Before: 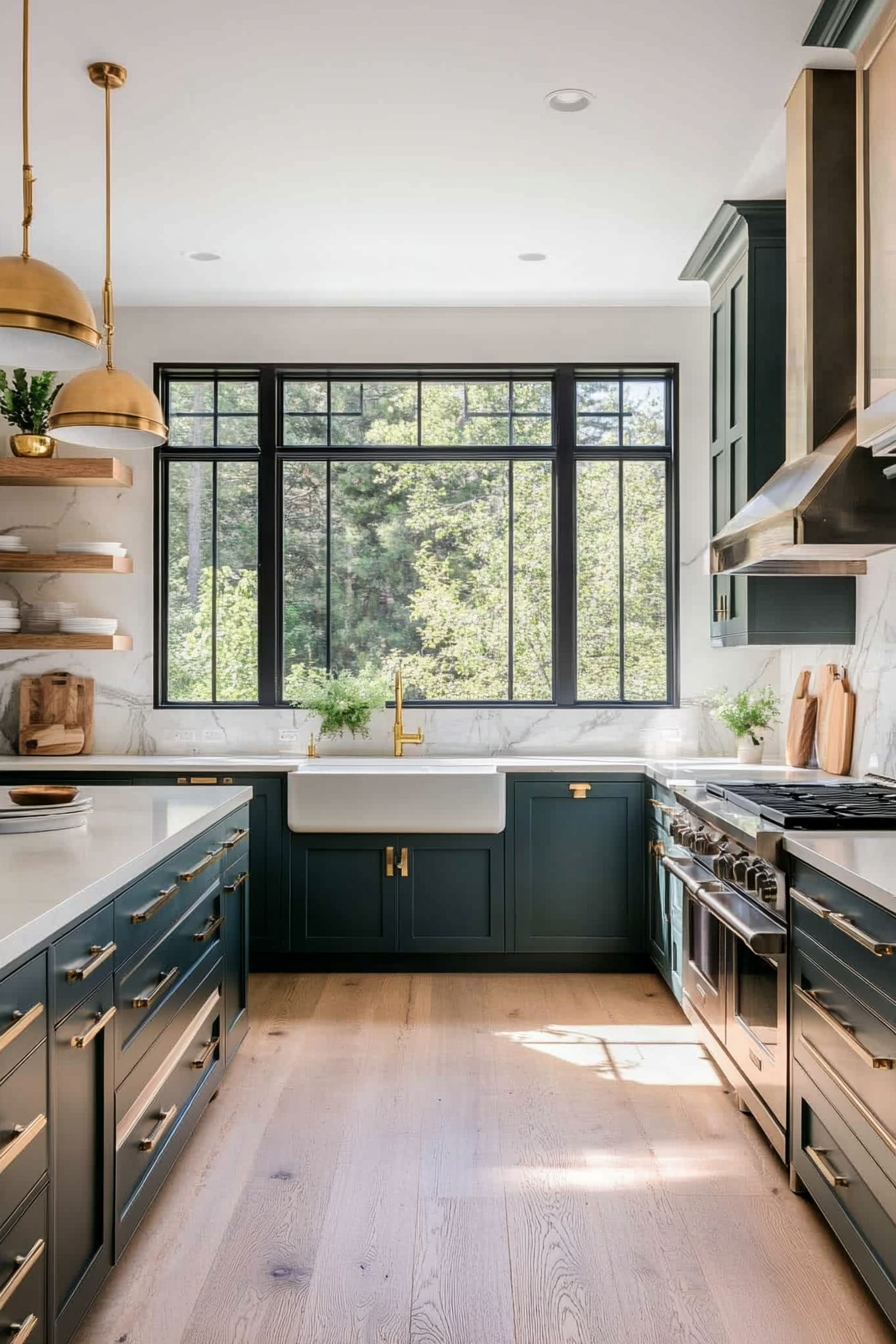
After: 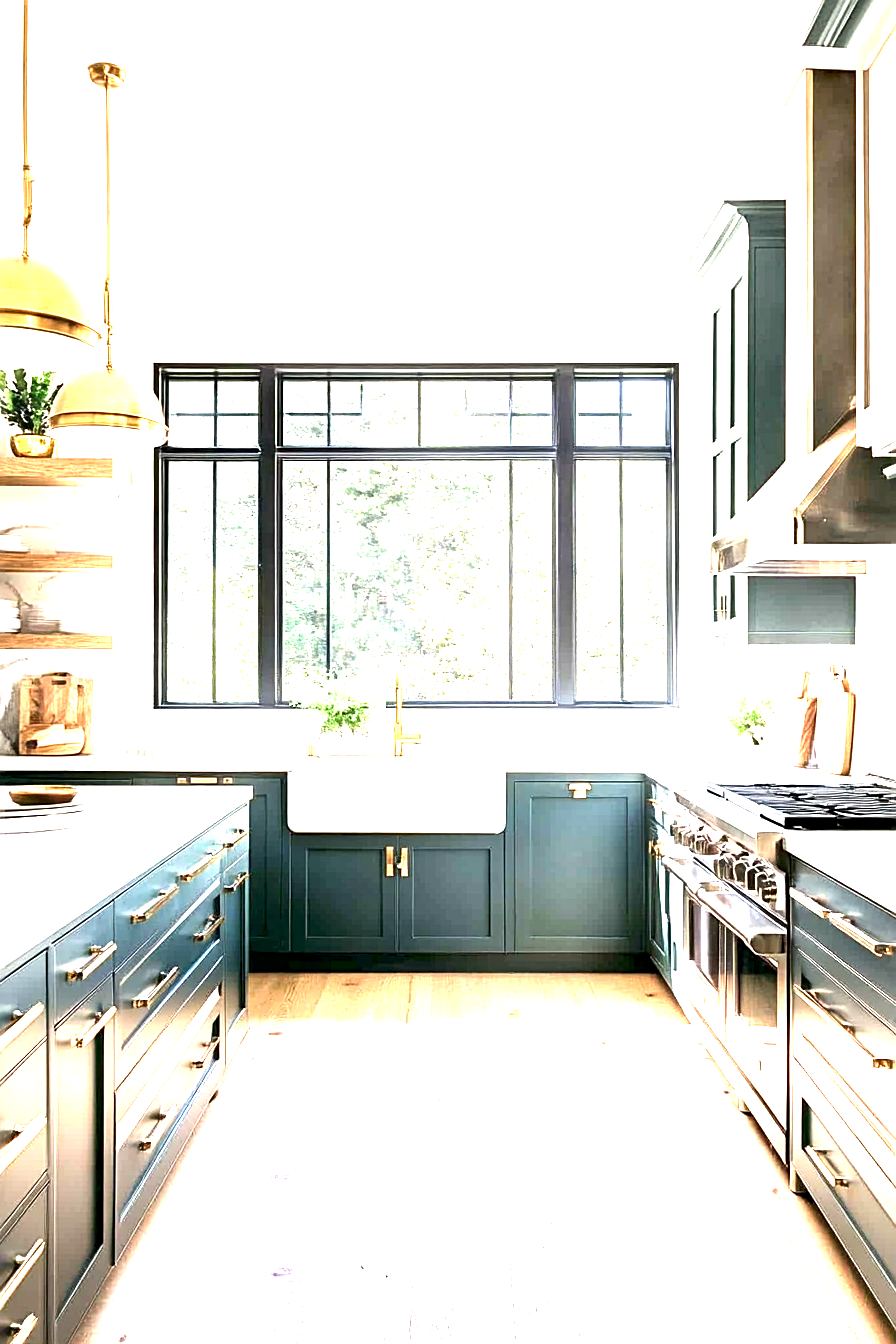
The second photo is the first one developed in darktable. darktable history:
sharpen: on, module defaults
exposure: black level correction 0.001, exposure 2.627 EV, compensate highlight preservation false
